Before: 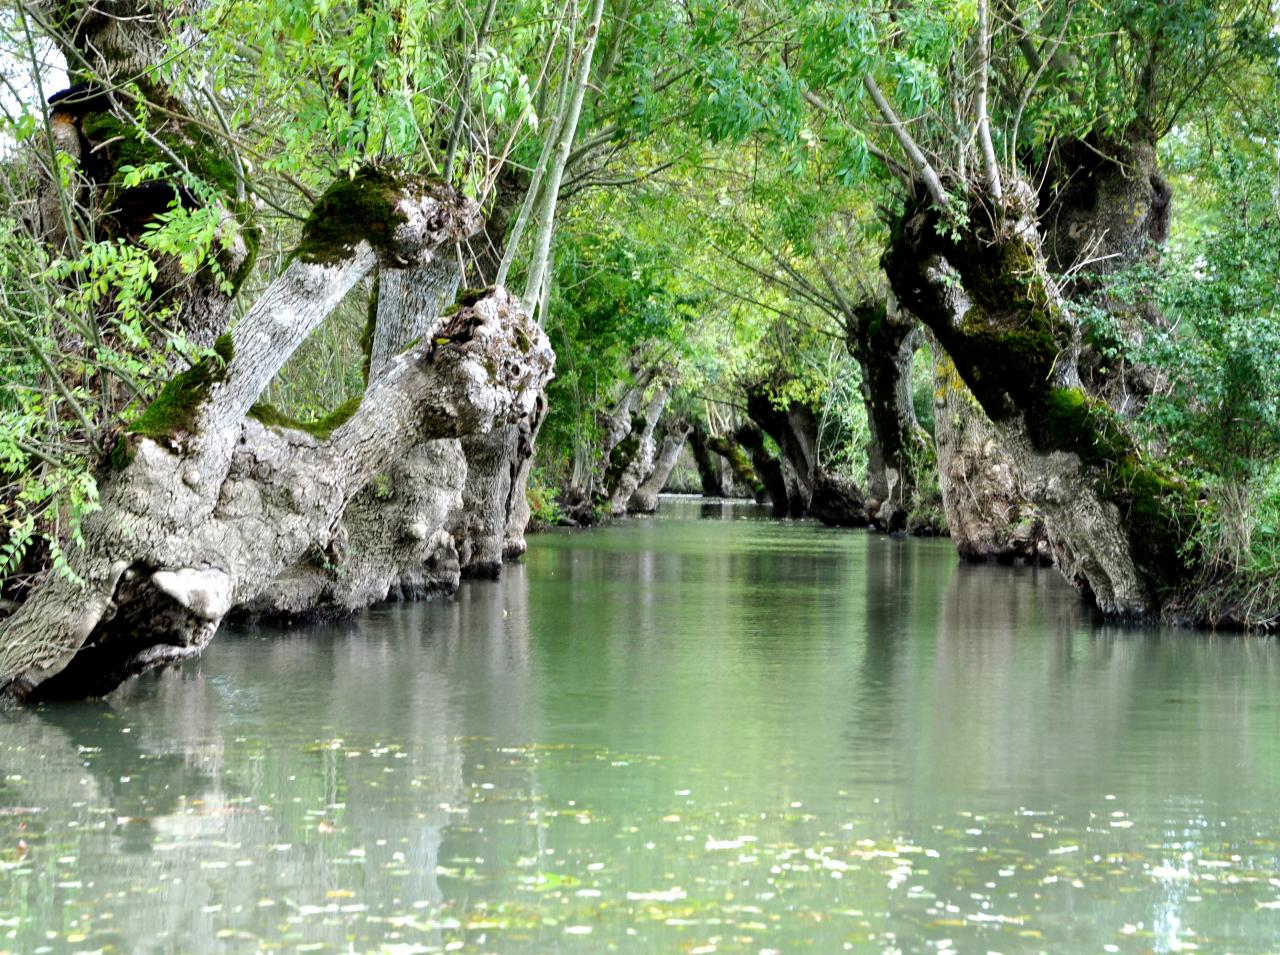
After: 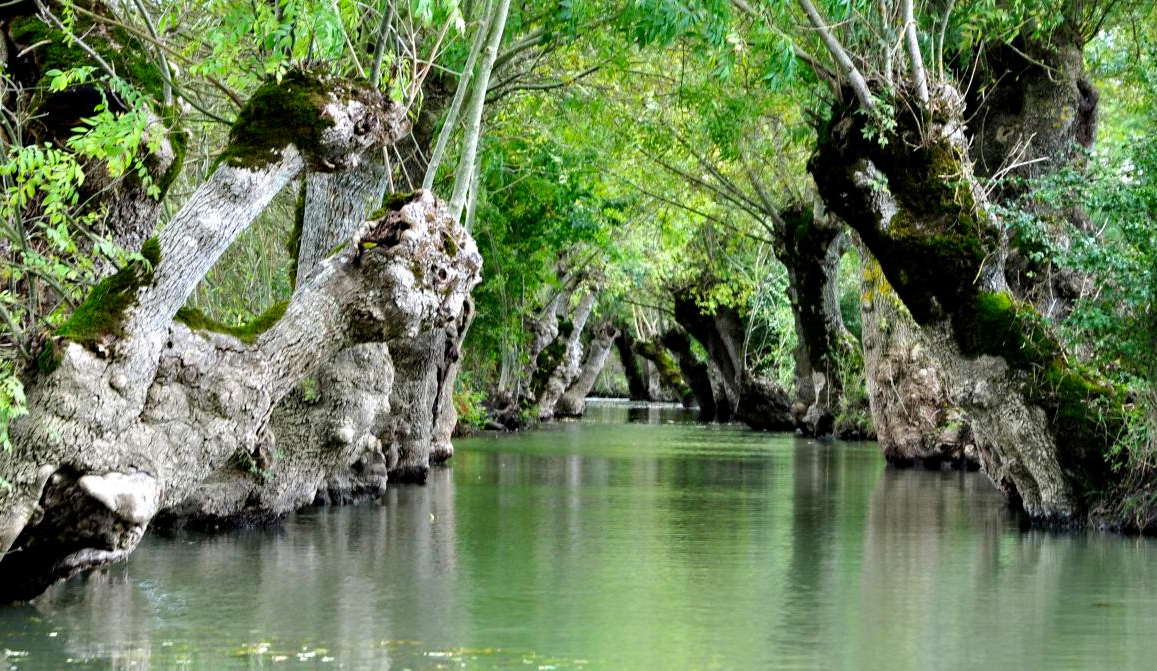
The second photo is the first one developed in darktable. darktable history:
crop: left 5.761%, top 10.109%, right 3.791%, bottom 19.079%
color correction: highlights b* 0.036, saturation 1.07
haze removal: adaptive false
